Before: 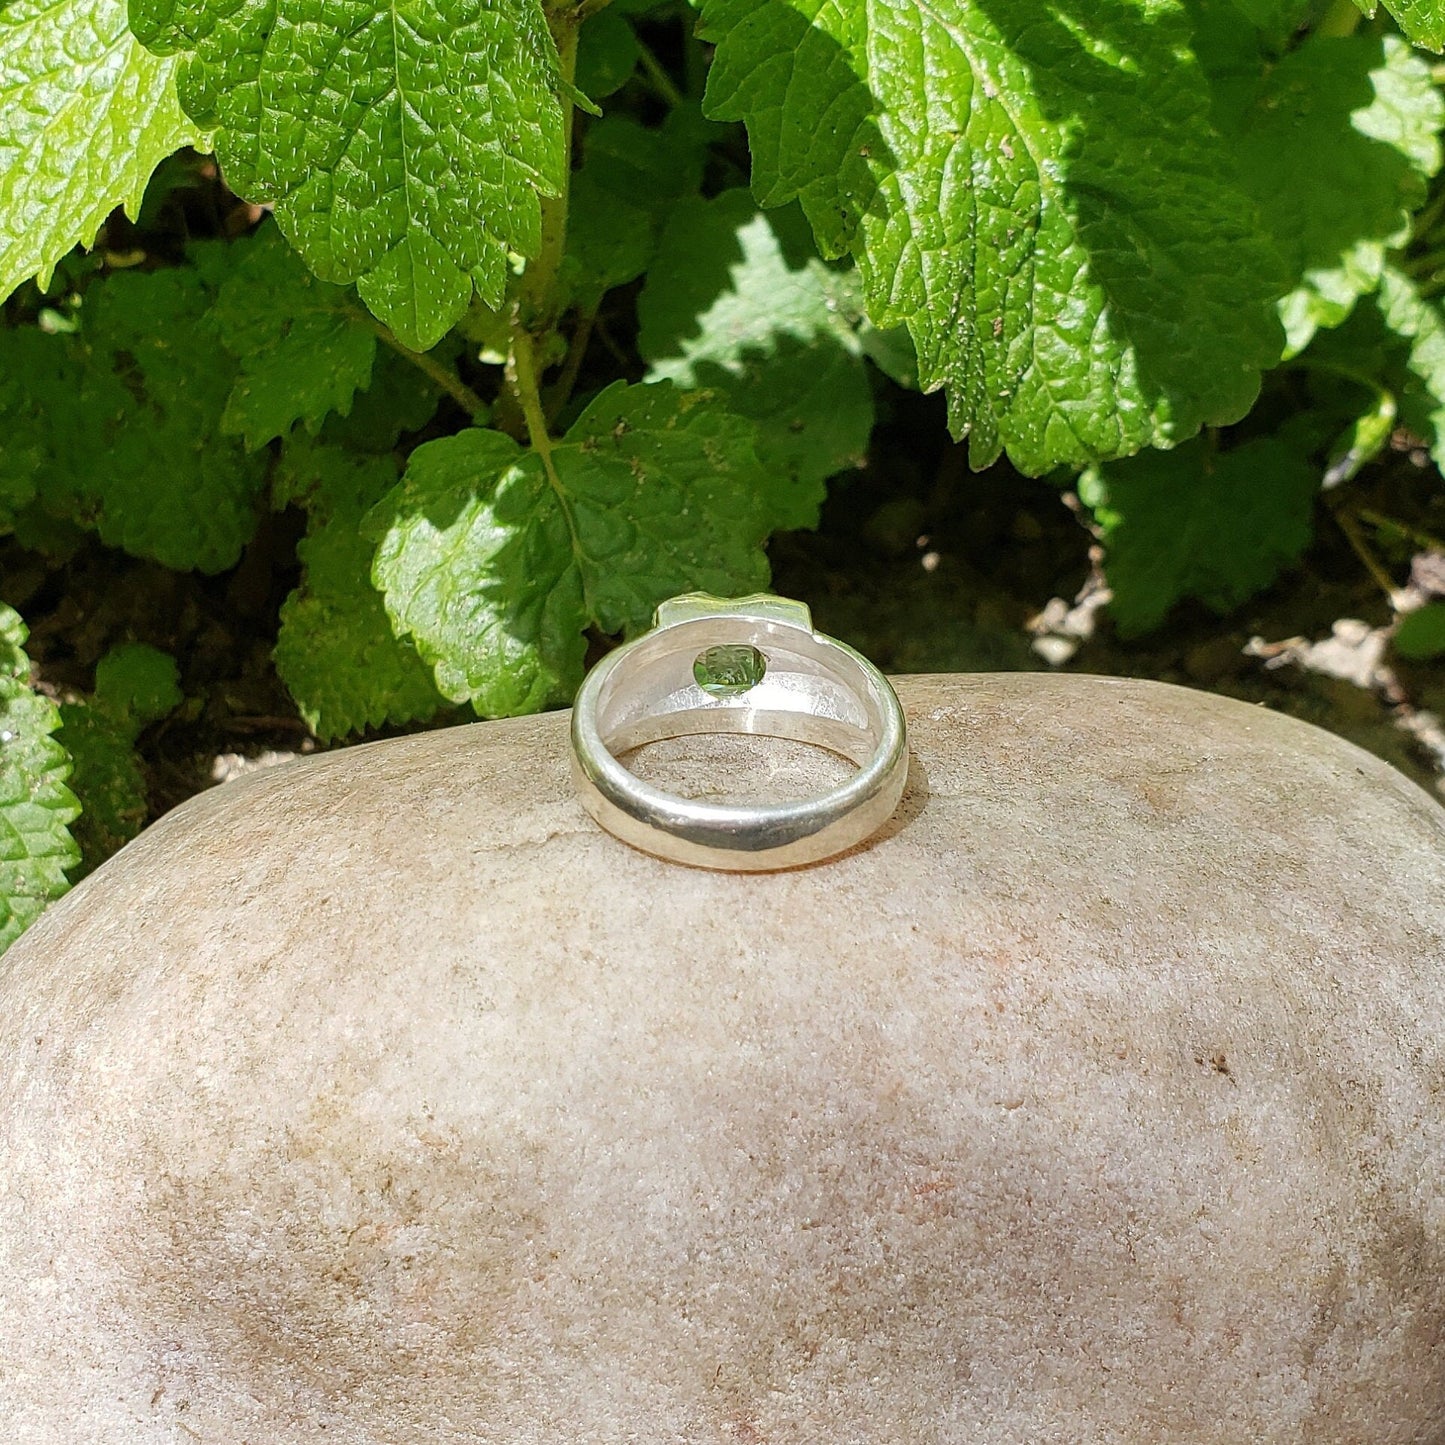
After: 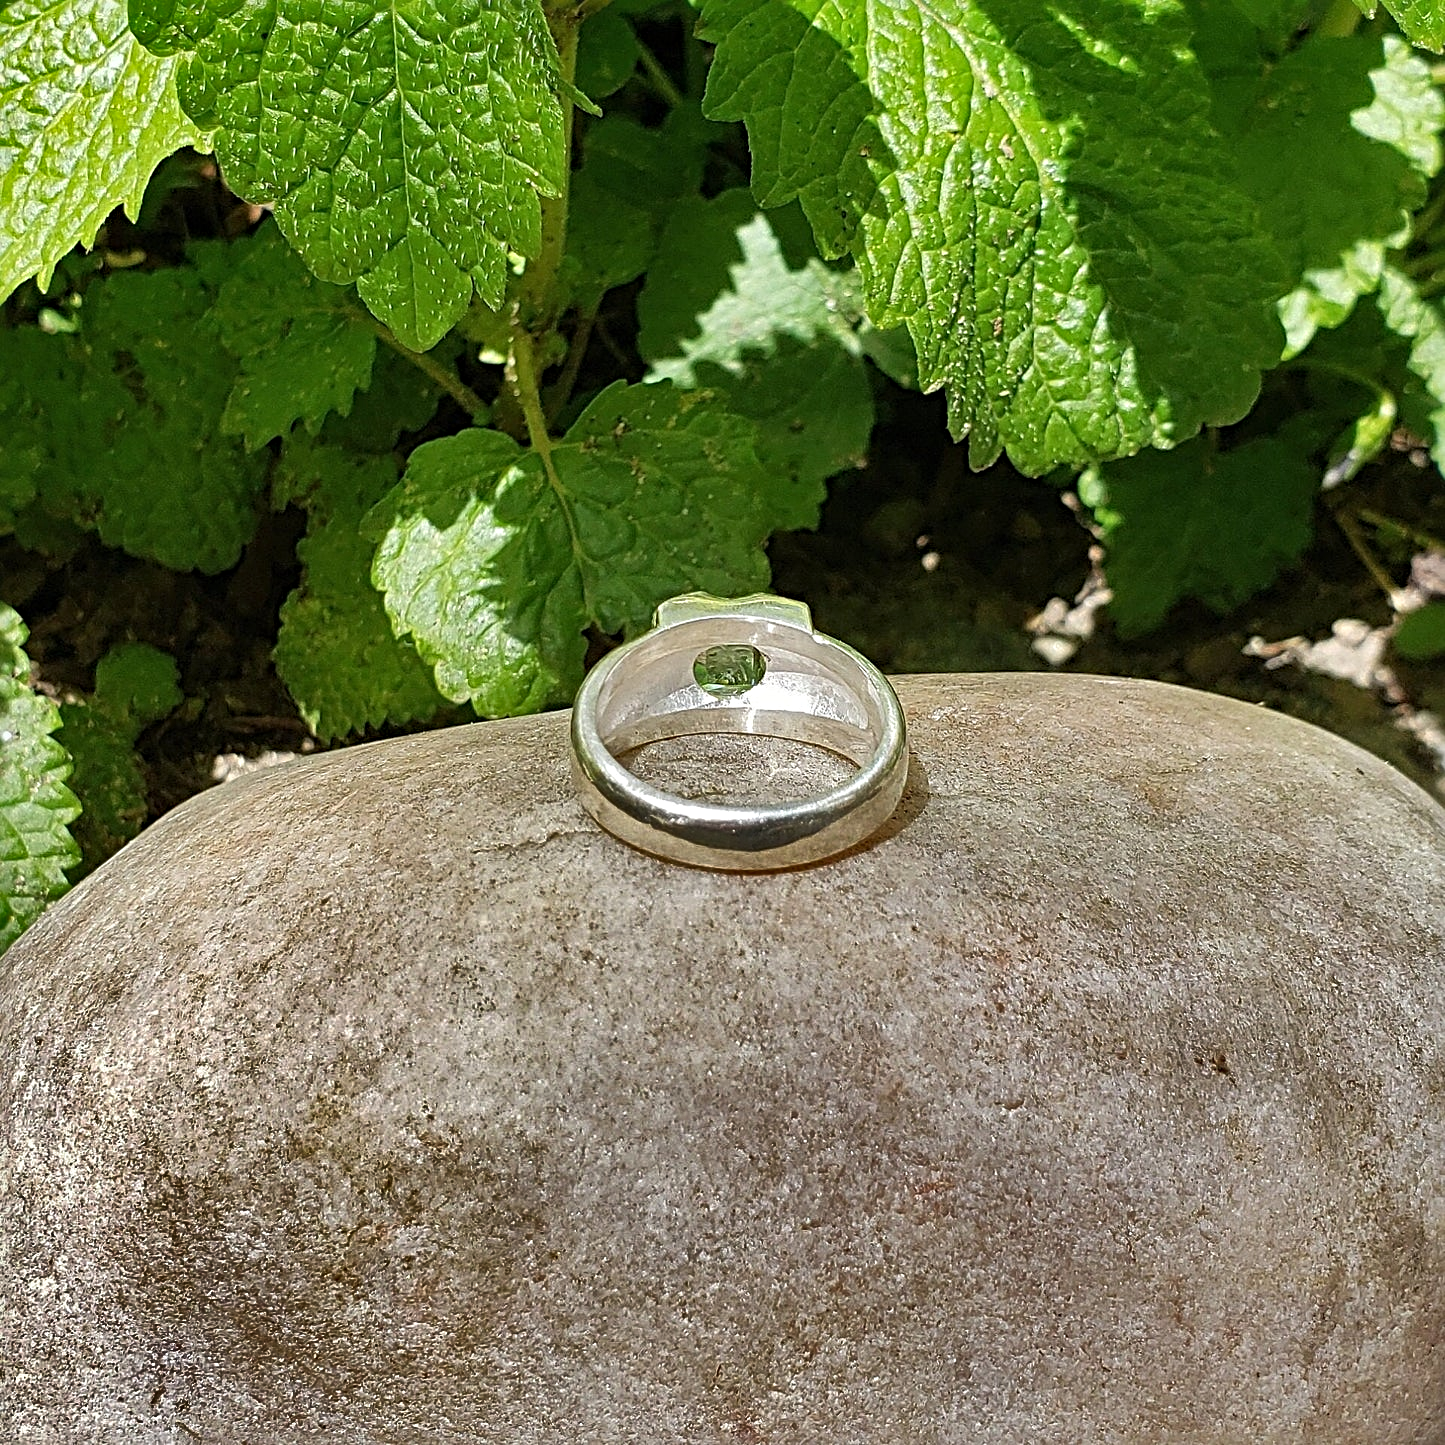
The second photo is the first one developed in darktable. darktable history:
sharpen: radius 4.883
shadows and highlights: shadows 19.13, highlights -83.41, soften with gaussian
